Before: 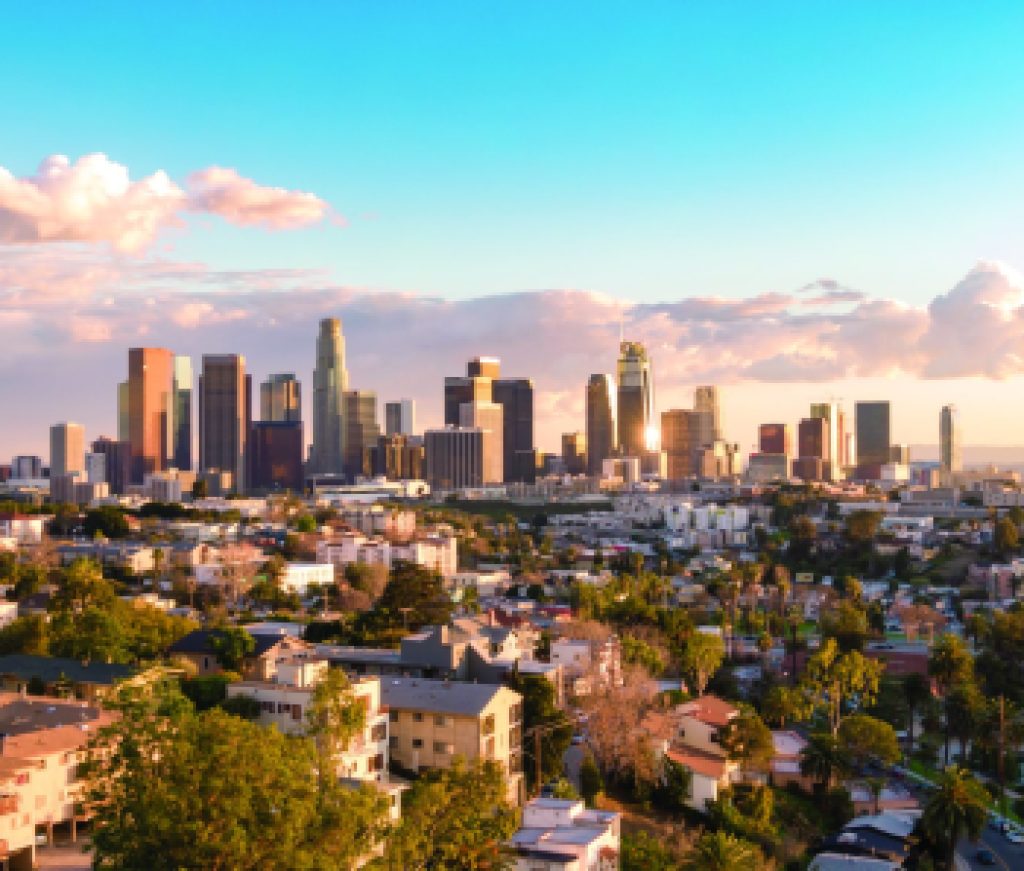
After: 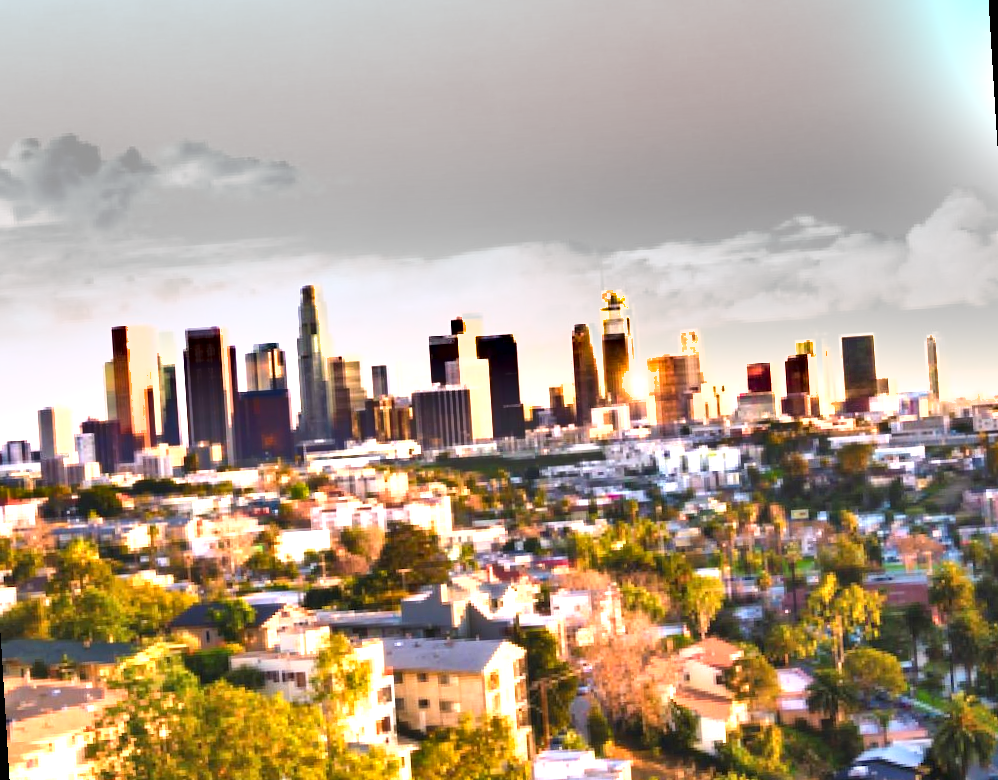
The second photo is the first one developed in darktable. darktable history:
rotate and perspective: rotation -3.52°, crop left 0.036, crop right 0.964, crop top 0.081, crop bottom 0.919
shadows and highlights: soften with gaussian
exposure: black level correction 0, exposure 1.741 EV, compensate exposure bias true, compensate highlight preservation false
